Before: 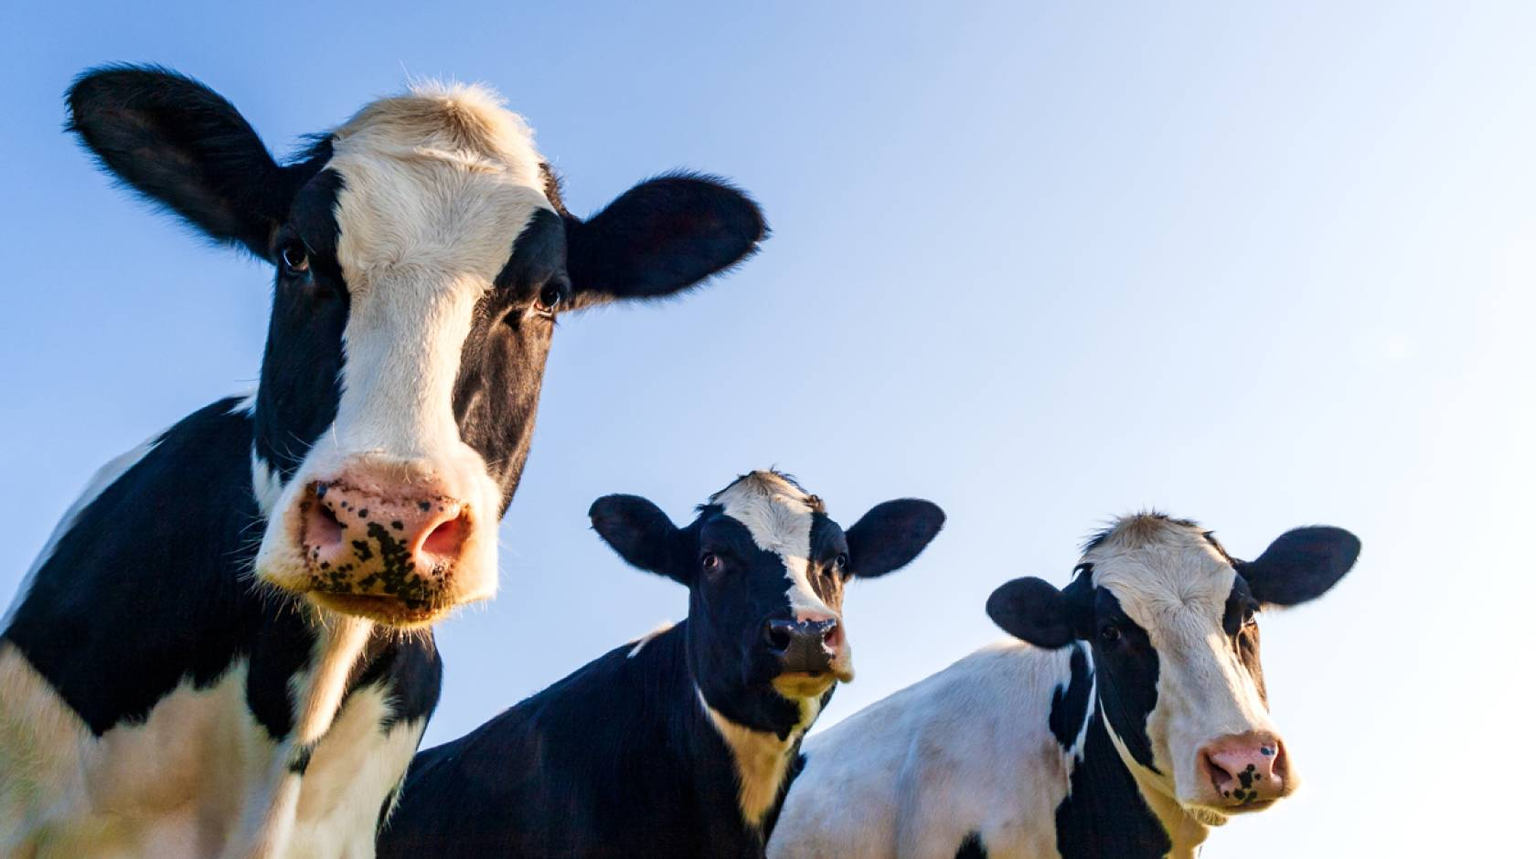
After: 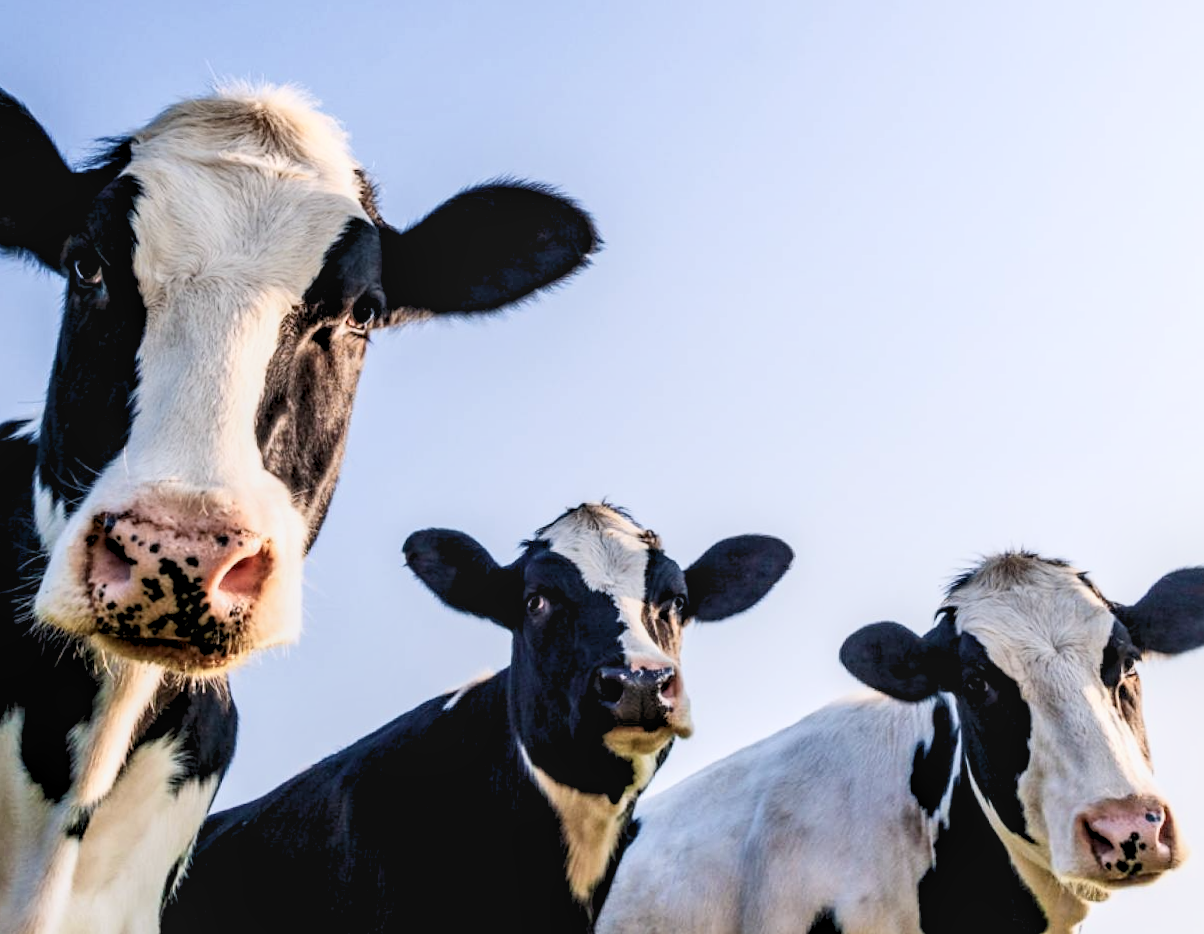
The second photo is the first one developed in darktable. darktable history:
crop: left 13.443%, right 13.31%
local contrast: on, module defaults
contrast brightness saturation: contrast 0.25, saturation -0.31
rotate and perspective: rotation 0.226°, lens shift (vertical) -0.042, crop left 0.023, crop right 0.982, crop top 0.006, crop bottom 0.994
rgb levels: preserve colors sum RGB, levels [[0.038, 0.433, 0.934], [0, 0.5, 1], [0, 0.5, 1]]
exposure: exposure 0.178 EV, compensate exposure bias true, compensate highlight preservation false
color calibration: illuminant custom, x 0.348, y 0.366, temperature 4940.58 K
